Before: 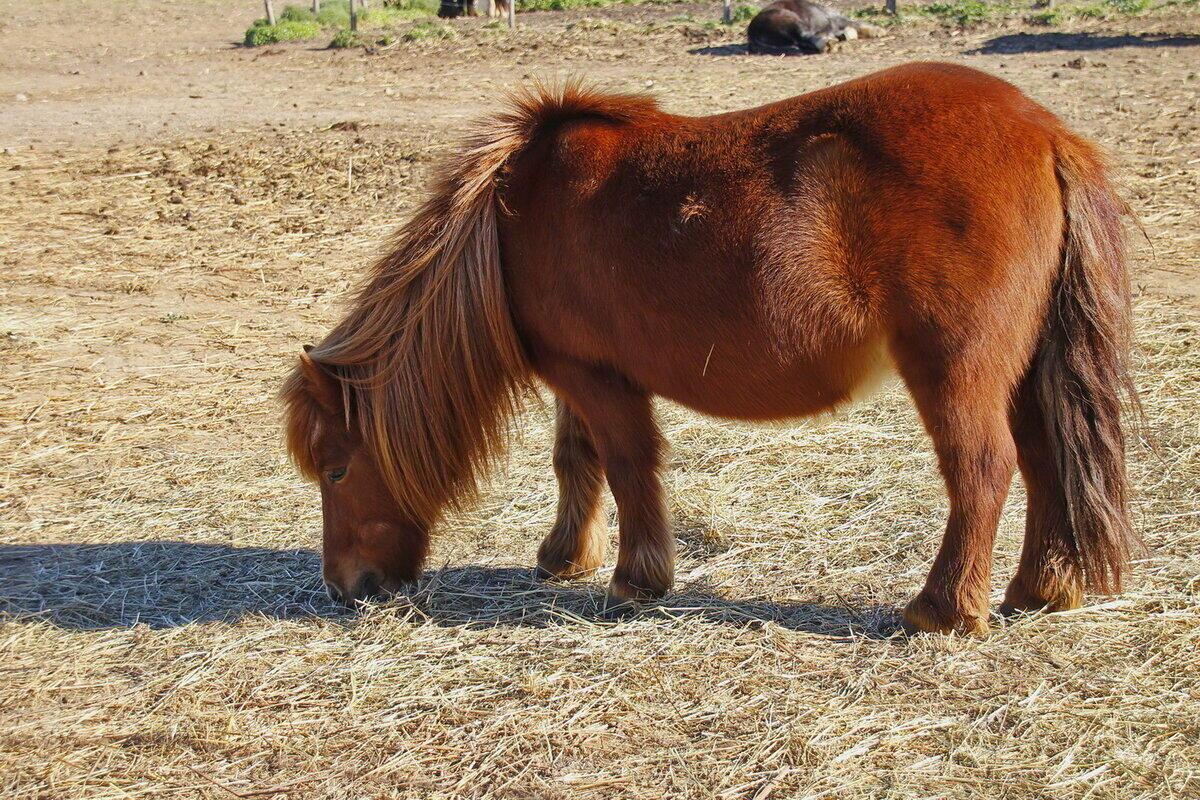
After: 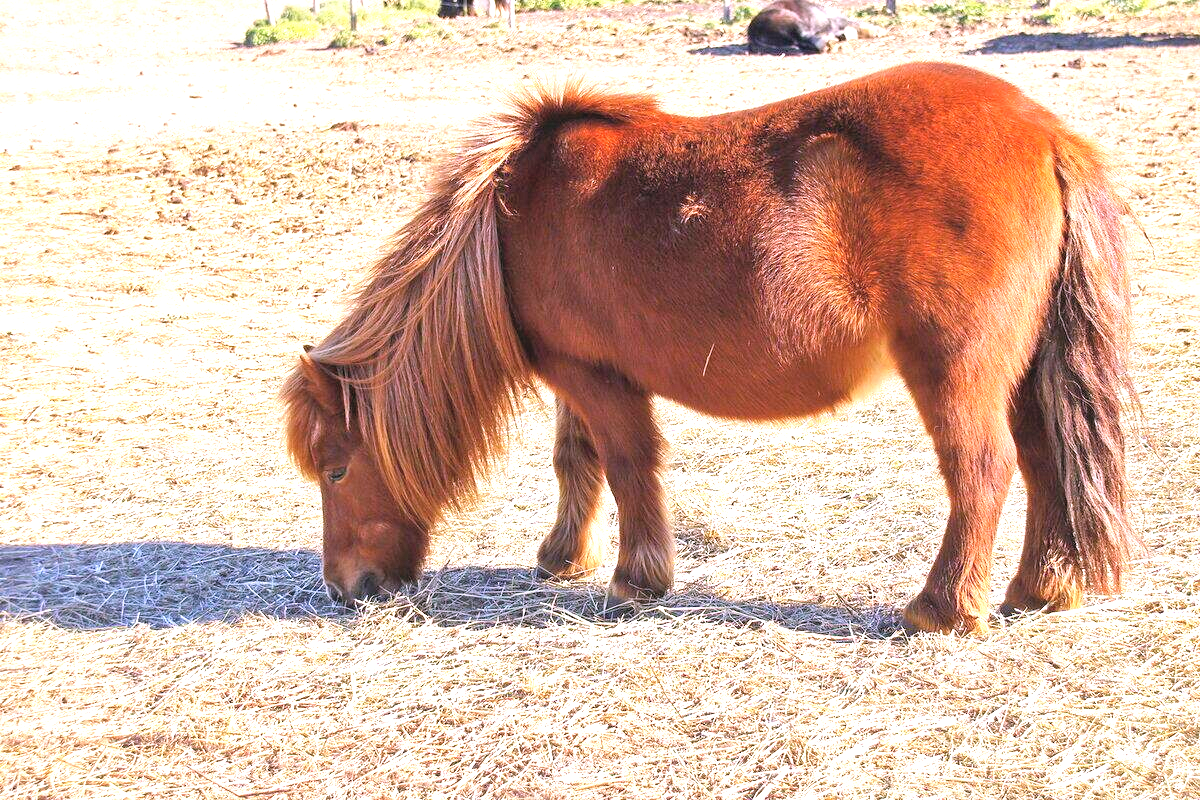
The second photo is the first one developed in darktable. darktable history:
levels: levels [0, 0.374, 0.749]
white balance: red 1.066, blue 1.119
contrast brightness saturation: brightness 0.15
